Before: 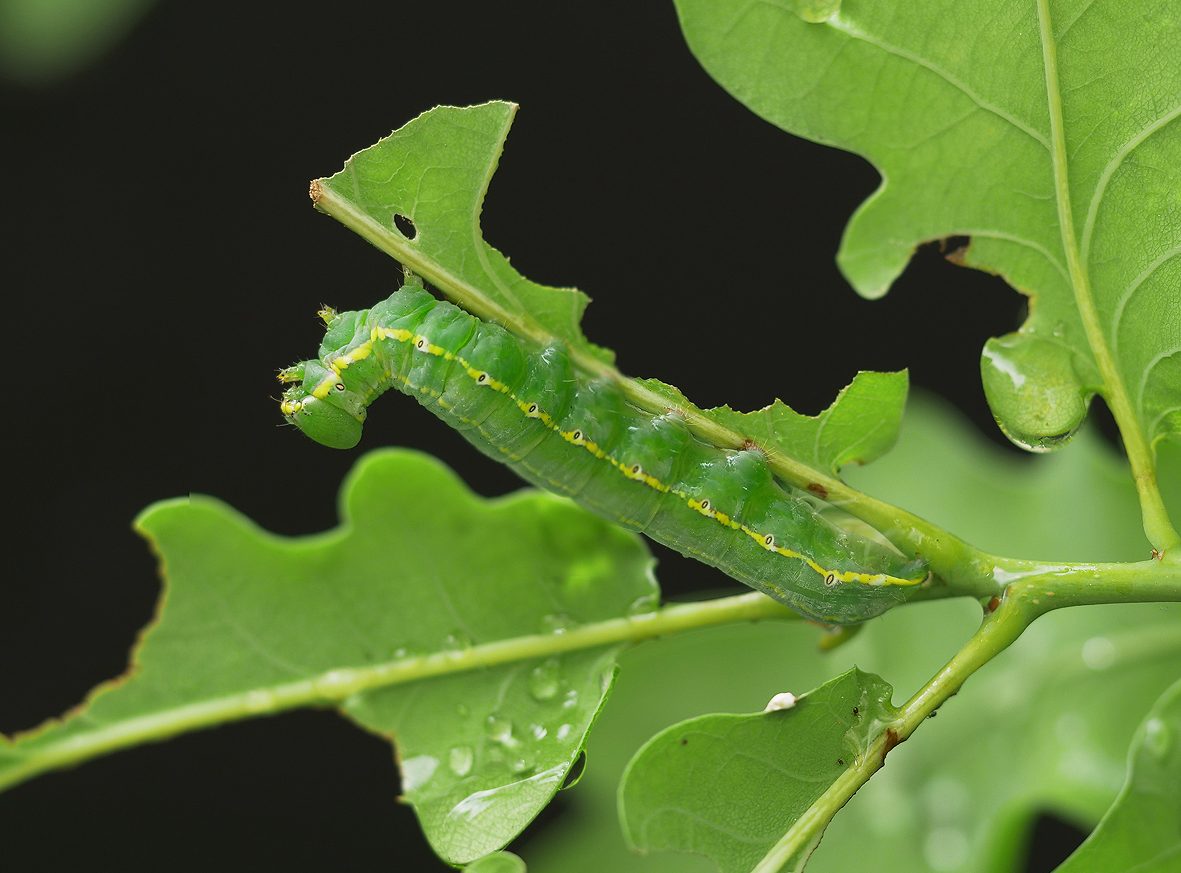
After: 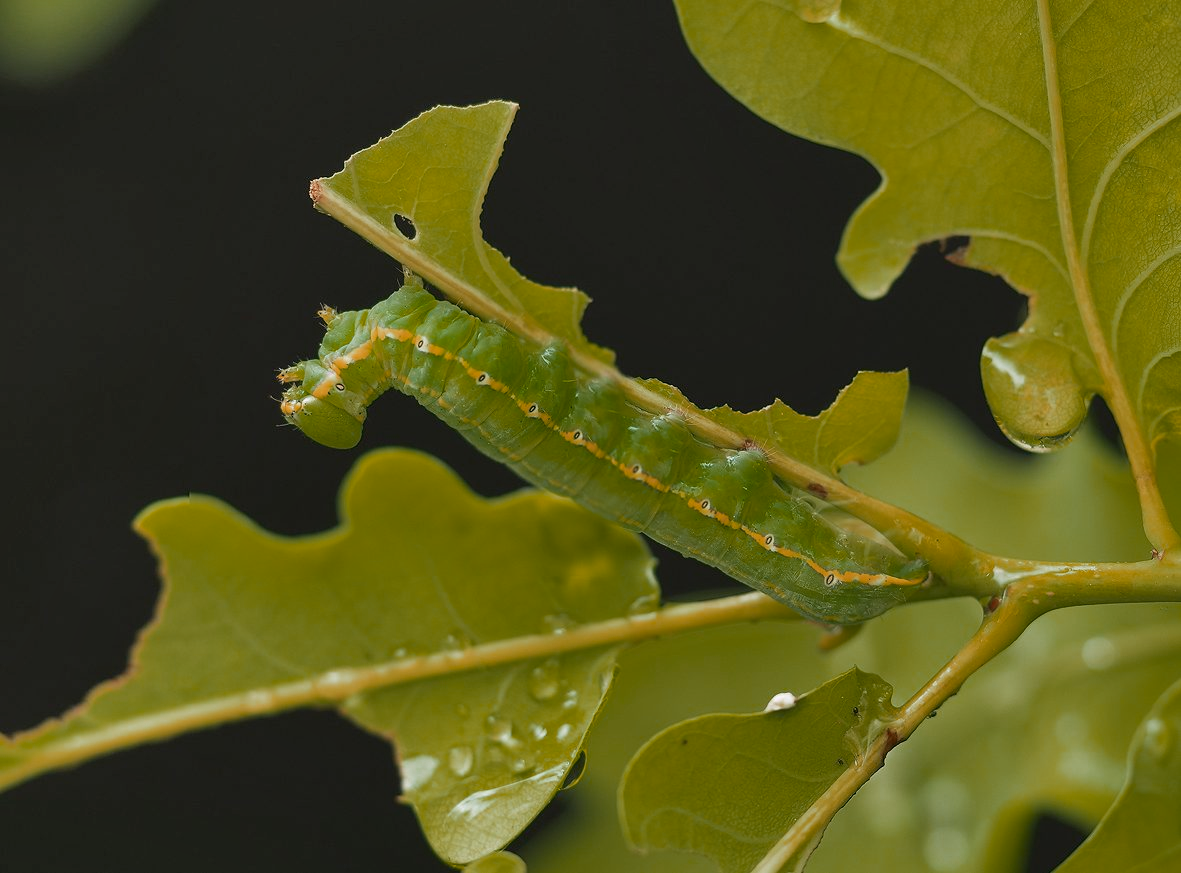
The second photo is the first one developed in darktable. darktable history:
shadows and highlights: radius 117.82, shadows 41.69, highlights -61.76, soften with gaussian
color zones: curves: ch0 [(0, 0.299) (0.25, 0.383) (0.456, 0.352) (0.736, 0.571)]; ch1 [(0, 0.63) (0.151, 0.568) (0.254, 0.416) (0.47, 0.558) (0.732, 0.37) (0.909, 0.492)]; ch2 [(0.004, 0.604) (0.158, 0.443) (0.257, 0.403) (0.761, 0.468)]
